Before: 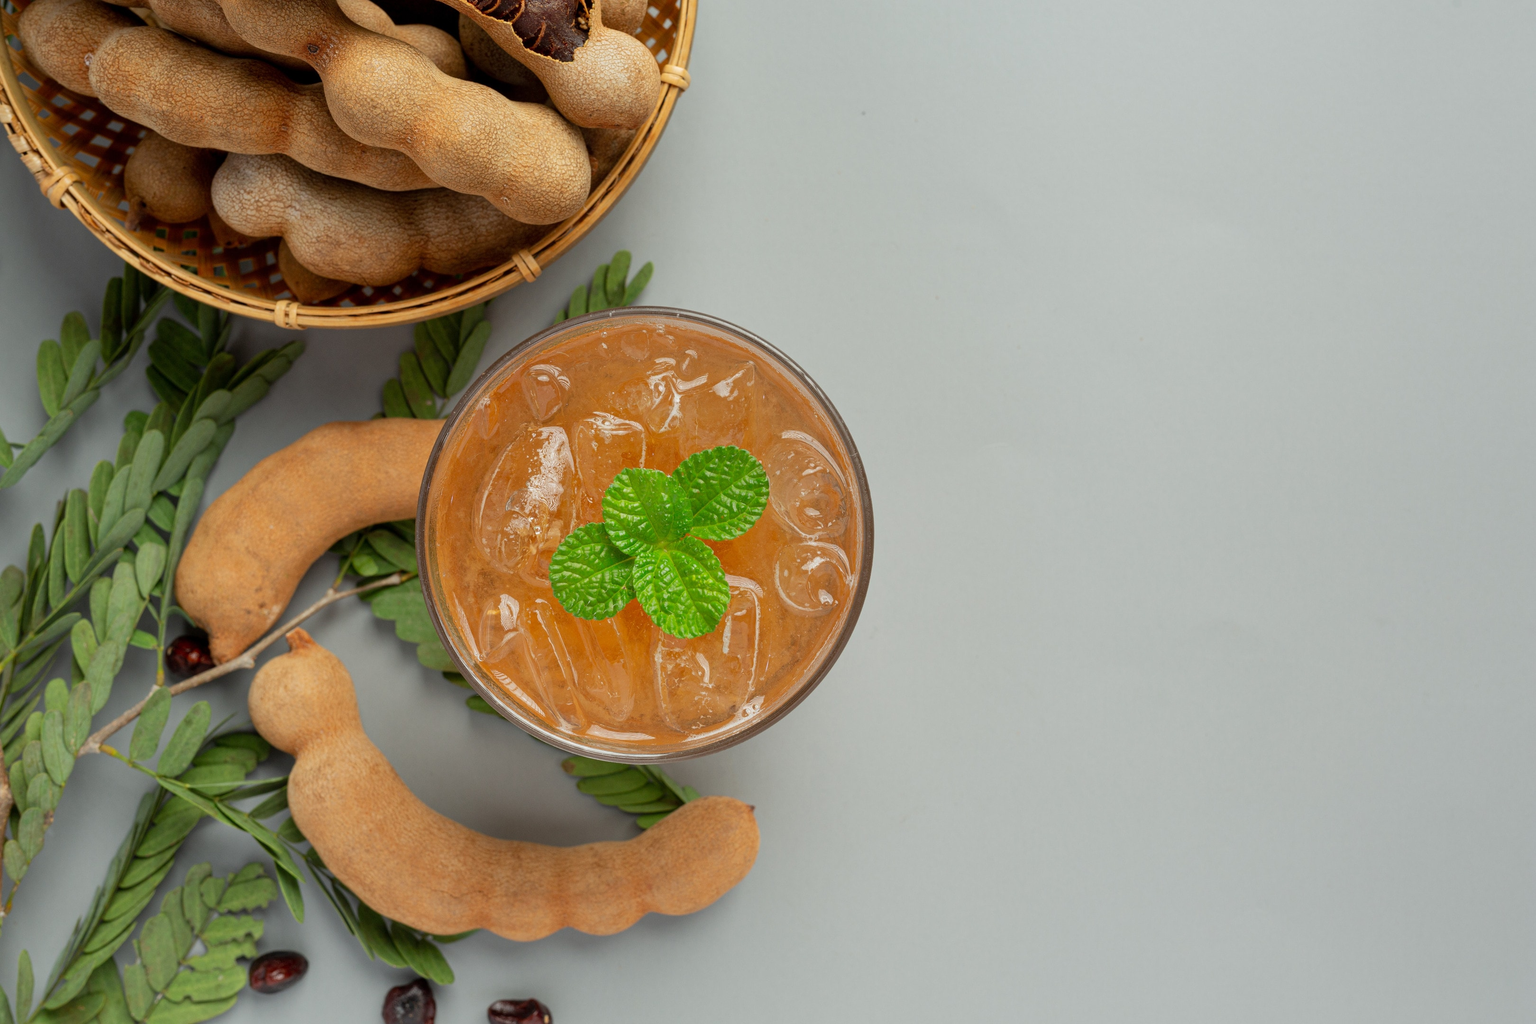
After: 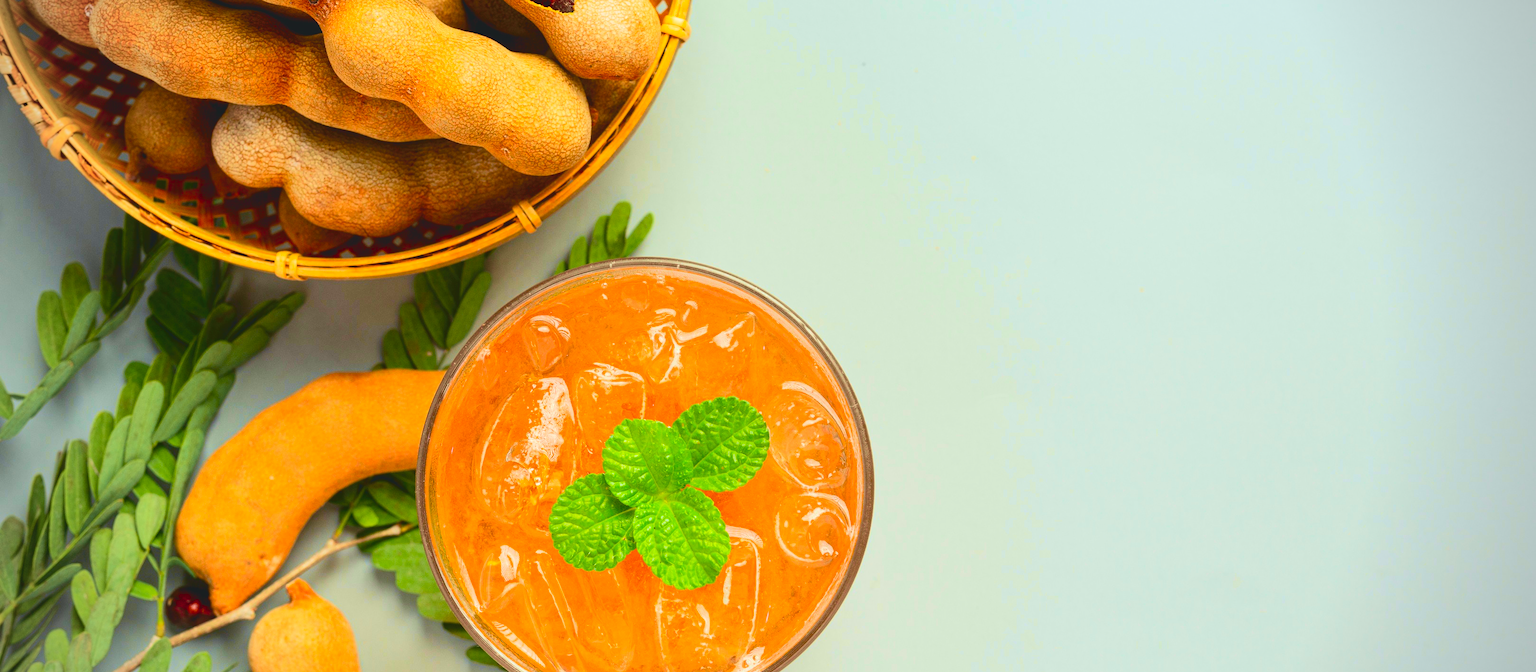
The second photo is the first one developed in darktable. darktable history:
vignetting: on, module defaults
exposure: exposure 0.574 EV, compensate highlight preservation false
velvia: strength 45%
tone curve: curves: ch0 [(0, 0.11) (0.181, 0.223) (0.405, 0.46) (0.456, 0.528) (0.634, 0.728) (0.877, 0.89) (0.984, 0.935)]; ch1 [(0, 0.052) (0.443, 0.43) (0.492, 0.485) (0.566, 0.579) (0.595, 0.625) (0.608, 0.654) (0.65, 0.708) (1, 0.961)]; ch2 [(0, 0) (0.33, 0.301) (0.421, 0.443) (0.447, 0.489) (0.495, 0.492) (0.537, 0.57) (0.586, 0.591) (0.663, 0.686) (1, 1)], color space Lab, independent channels, preserve colors none
color balance rgb: linear chroma grading › global chroma 15%, perceptual saturation grading › global saturation 30%
crop and rotate: top 4.848%, bottom 29.503%
